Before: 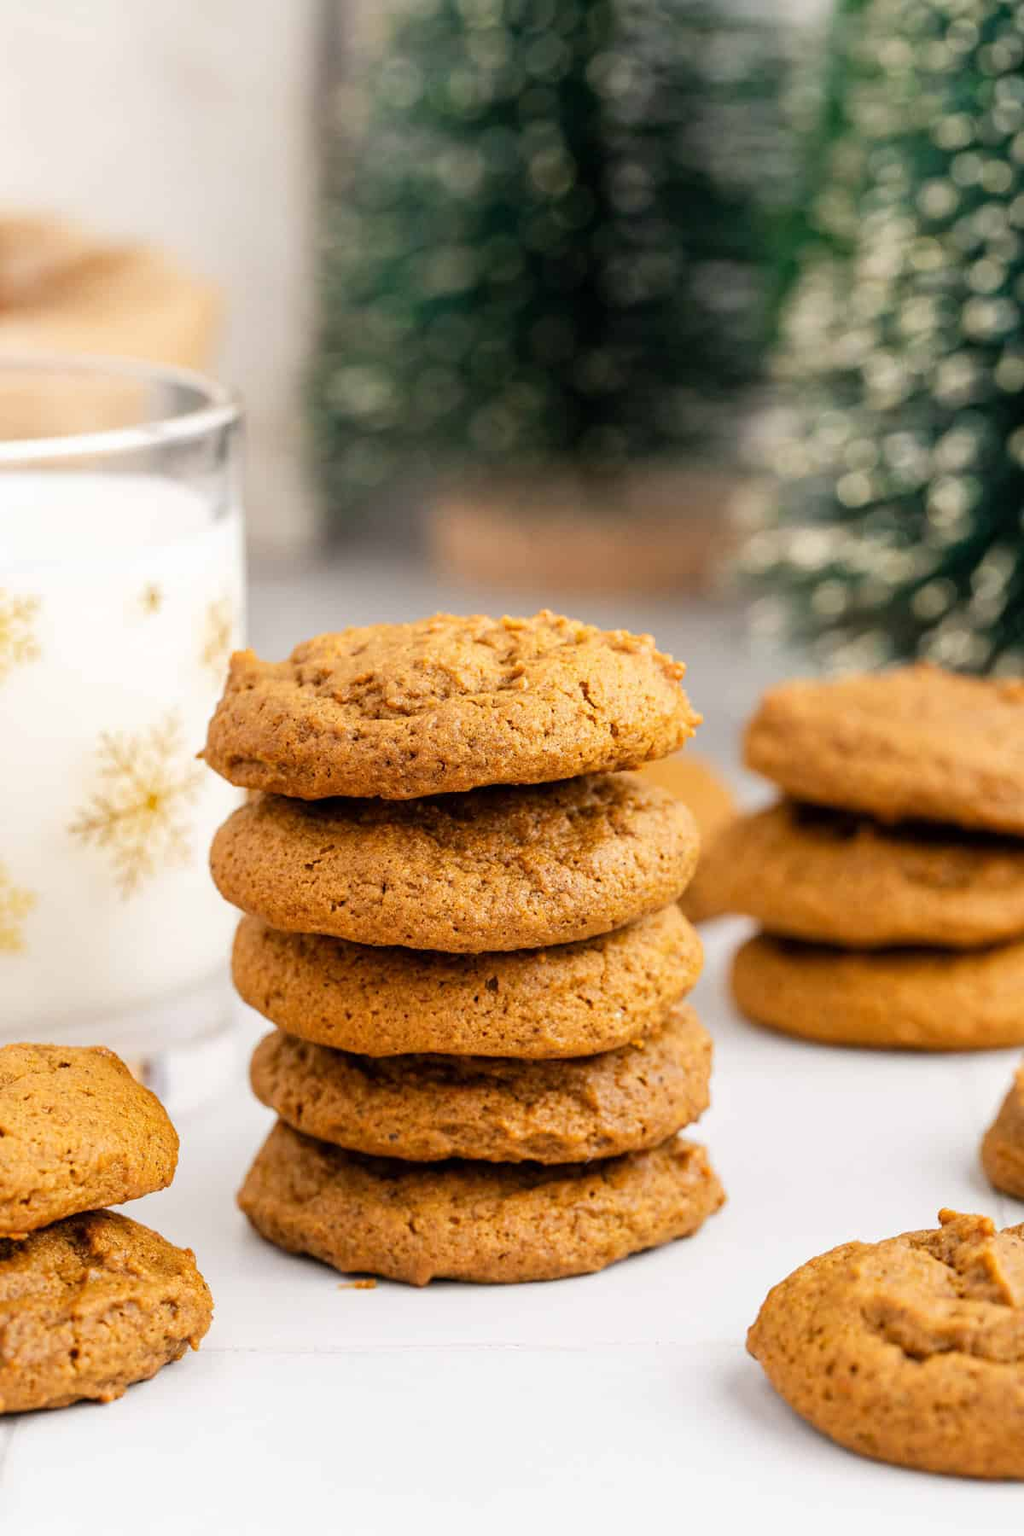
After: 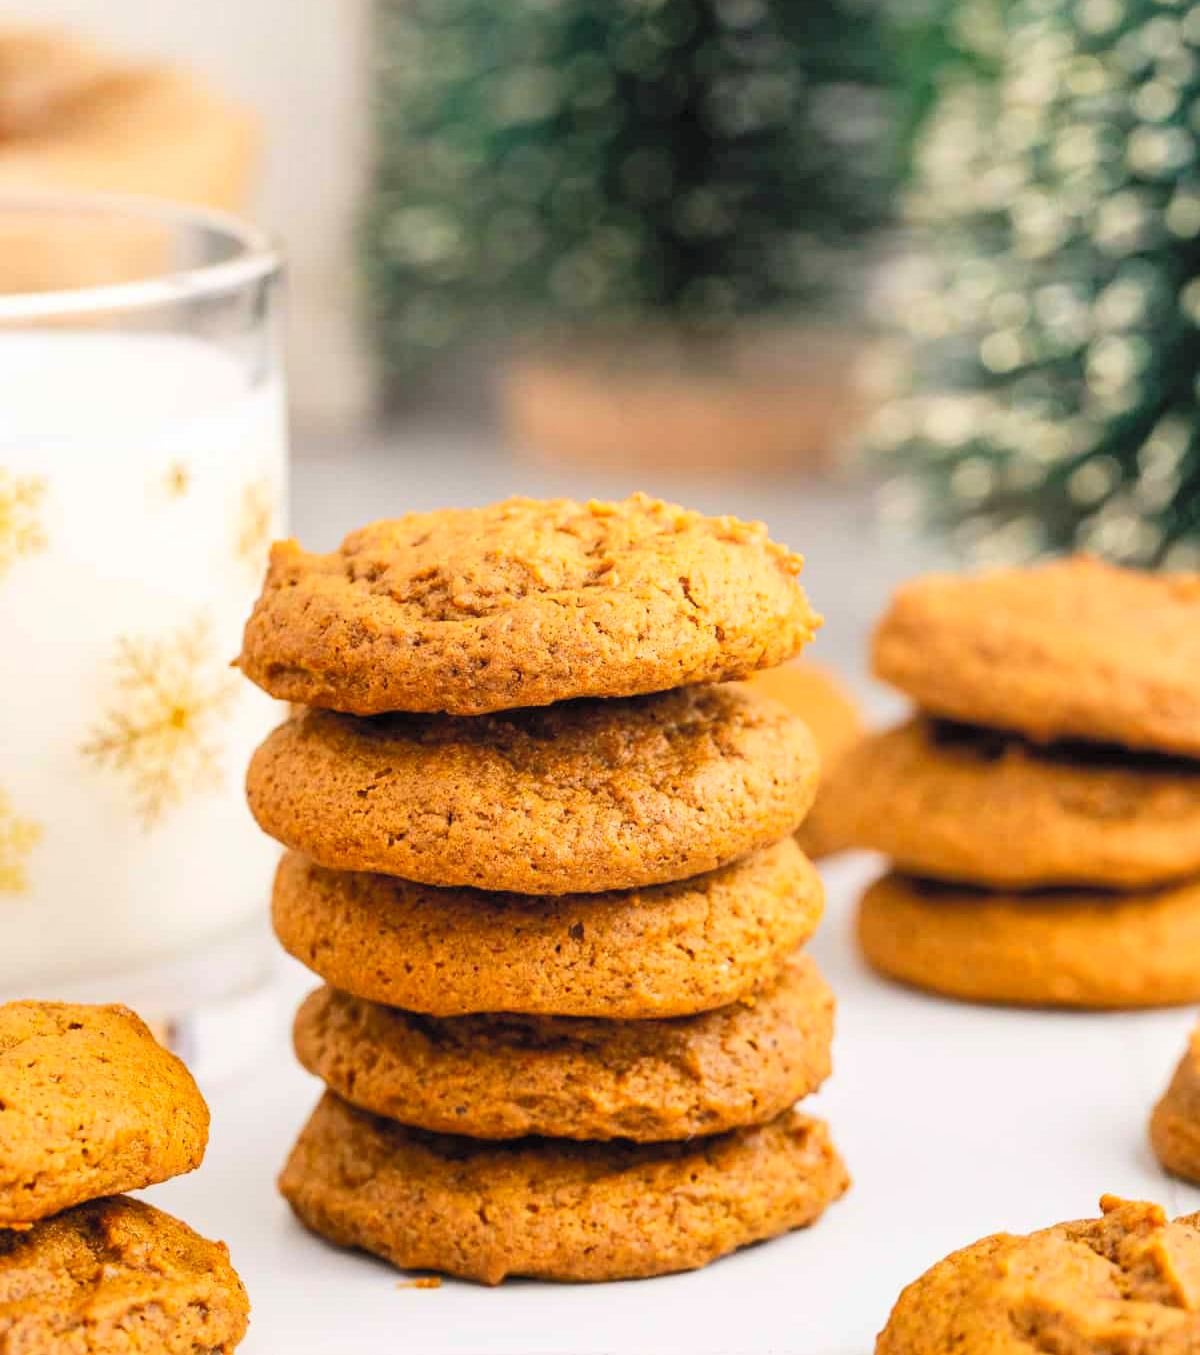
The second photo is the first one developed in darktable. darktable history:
contrast brightness saturation: contrast 0.103, brightness 0.296, saturation 0.148
shadows and highlights: radius 336.87, shadows 29.1, soften with gaussian
crop and rotate: top 12.373%, bottom 12.295%
